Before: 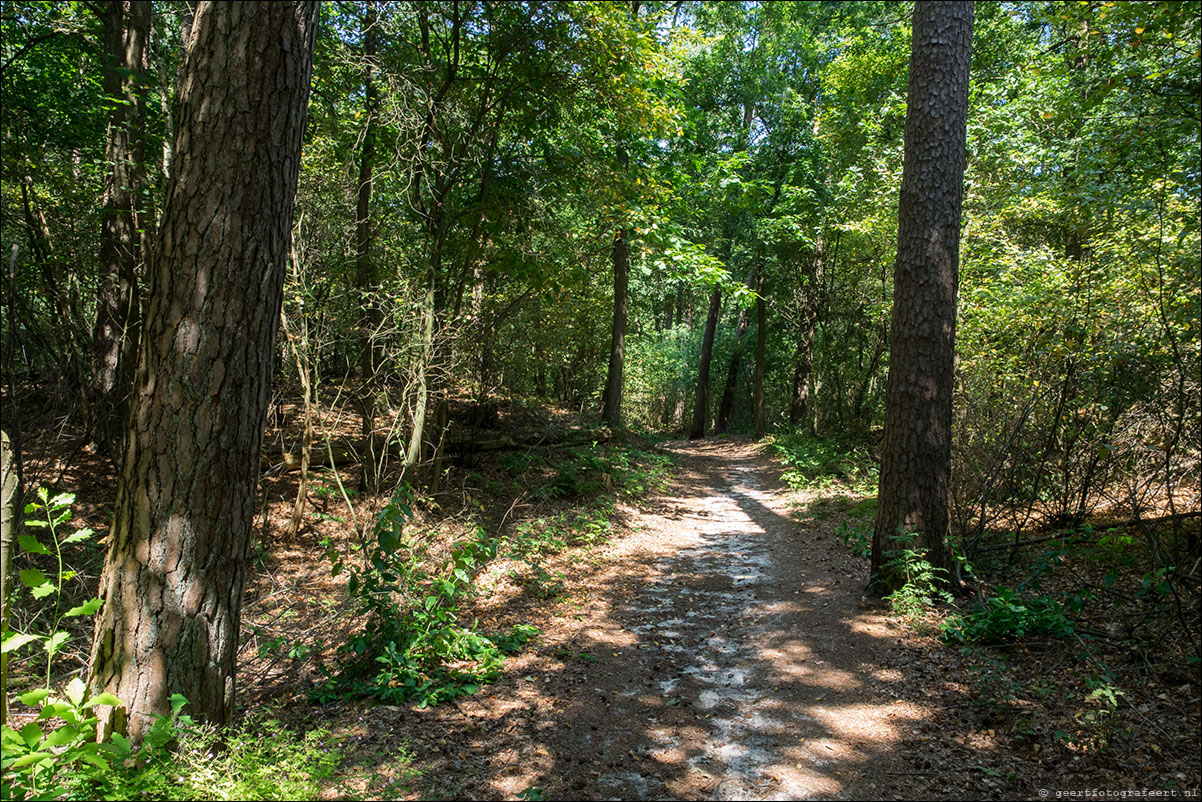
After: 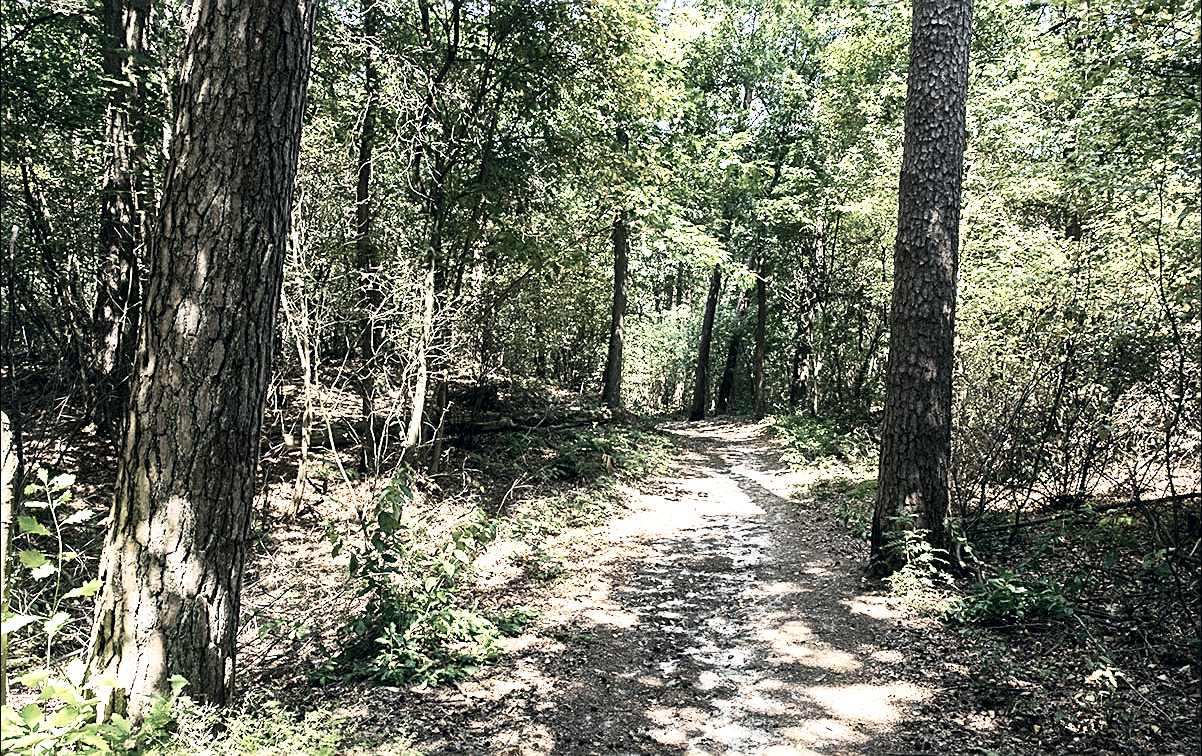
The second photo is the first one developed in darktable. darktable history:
tone equalizer: -8 EV -0.751 EV, -7 EV -0.684 EV, -6 EV -0.592 EV, -5 EV -0.365 EV, -3 EV 0.387 EV, -2 EV 0.6 EV, -1 EV 0.679 EV, +0 EV 0.764 EV, edges refinement/feathering 500, mask exposure compensation -1.57 EV, preserve details no
crop and rotate: top 2.475%, bottom 3.209%
exposure: black level correction 0, exposure 0.95 EV, compensate exposure bias true, compensate highlight preservation false
contrast brightness saturation: contrast 0.102, saturation -0.363
color correction: highlights a* 2.78, highlights b* 5.02, shadows a* -2.24, shadows b* -4.93, saturation 0.802
base curve: curves: ch0 [(0, 0) (0.088, 0.125) (0.176, 0.251) (0.354, 0.501) (0.613, 0.749) (1, 0.877)], preserve colors none
sharpen: on, module defaults
local contrast: mode bilateral grid, contrast 24, coarseness 50, detail 123%, midtone range 0.2
